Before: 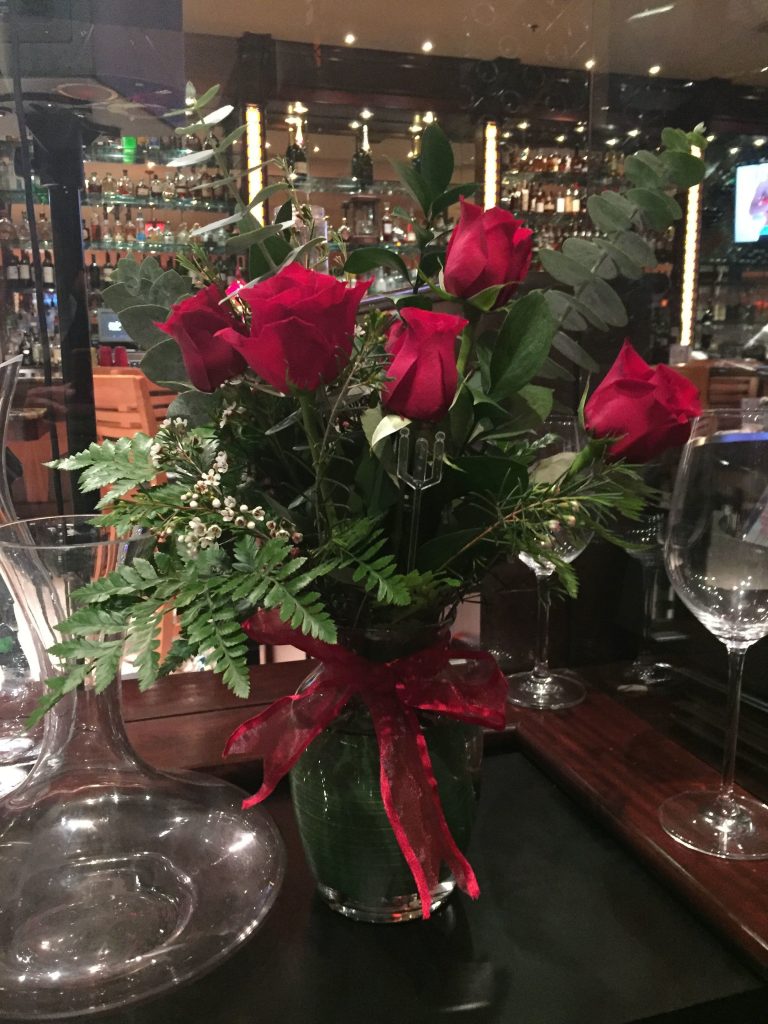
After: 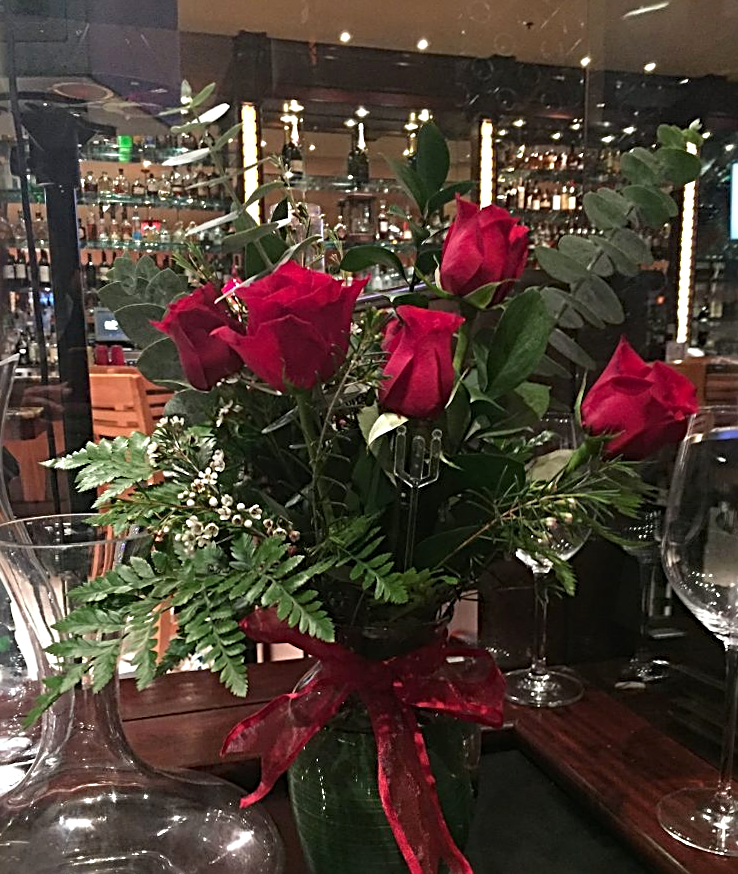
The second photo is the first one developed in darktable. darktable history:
crop and rotate: angle 0.2°, left 0.275%, right 3.127%, bottom 14.18%
sharpen: radius 2.817, amount 0.715
haze removal: compatibility mode true, adaptive false
